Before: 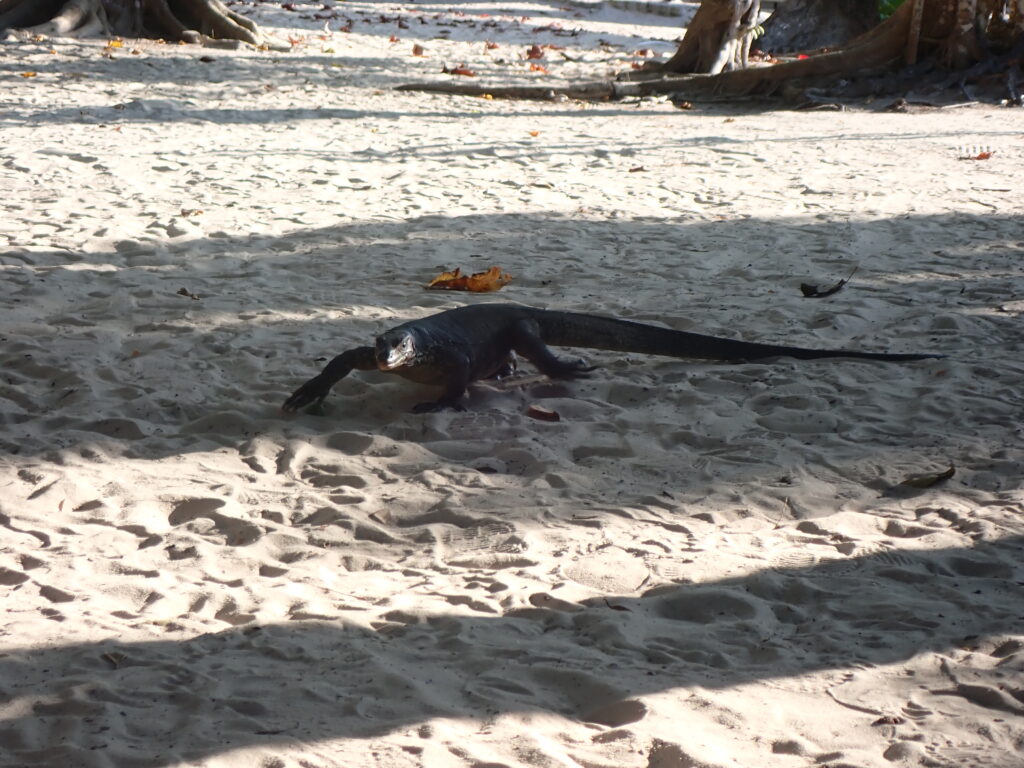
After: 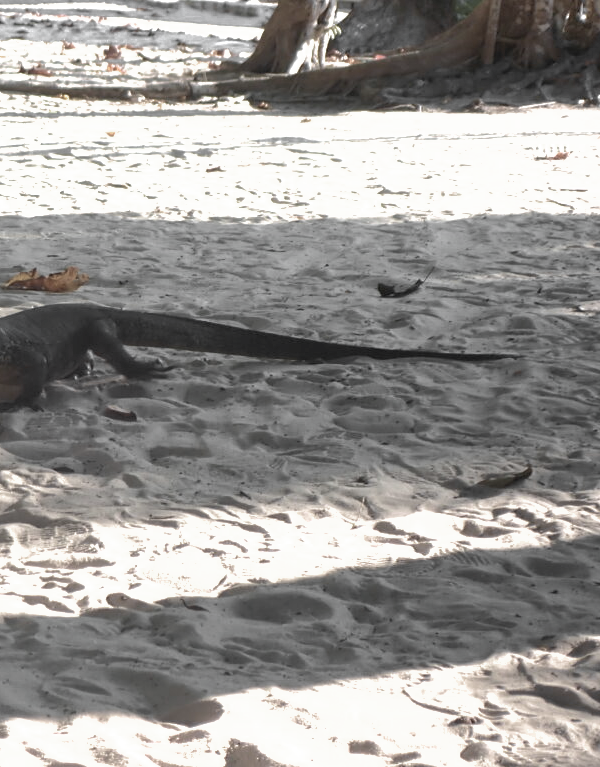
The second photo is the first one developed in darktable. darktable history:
crop: left 41.402%
color zones: curves: ch0 [(0, 0.613) (0.01, 0.613) (0.245, 0.448) (0.498, 0.529) (0.642, 0.665) (0.879, 0.777) (0.99, 0.613)]; ch1 [(0, 0.035) (0.121, 0.189) (0.259, 0.197) (0.415, 0.061) (0.589, 0.022) (0.732, 0.022) (0.857, 0.026) (0.991, 0.053)]
shadows and highlights: on, module defaults
exposure: black level correction 0, exposure 0.7 EV, compensate exposure bias true, compensate highlight preservation false
velvia: strength 45%
